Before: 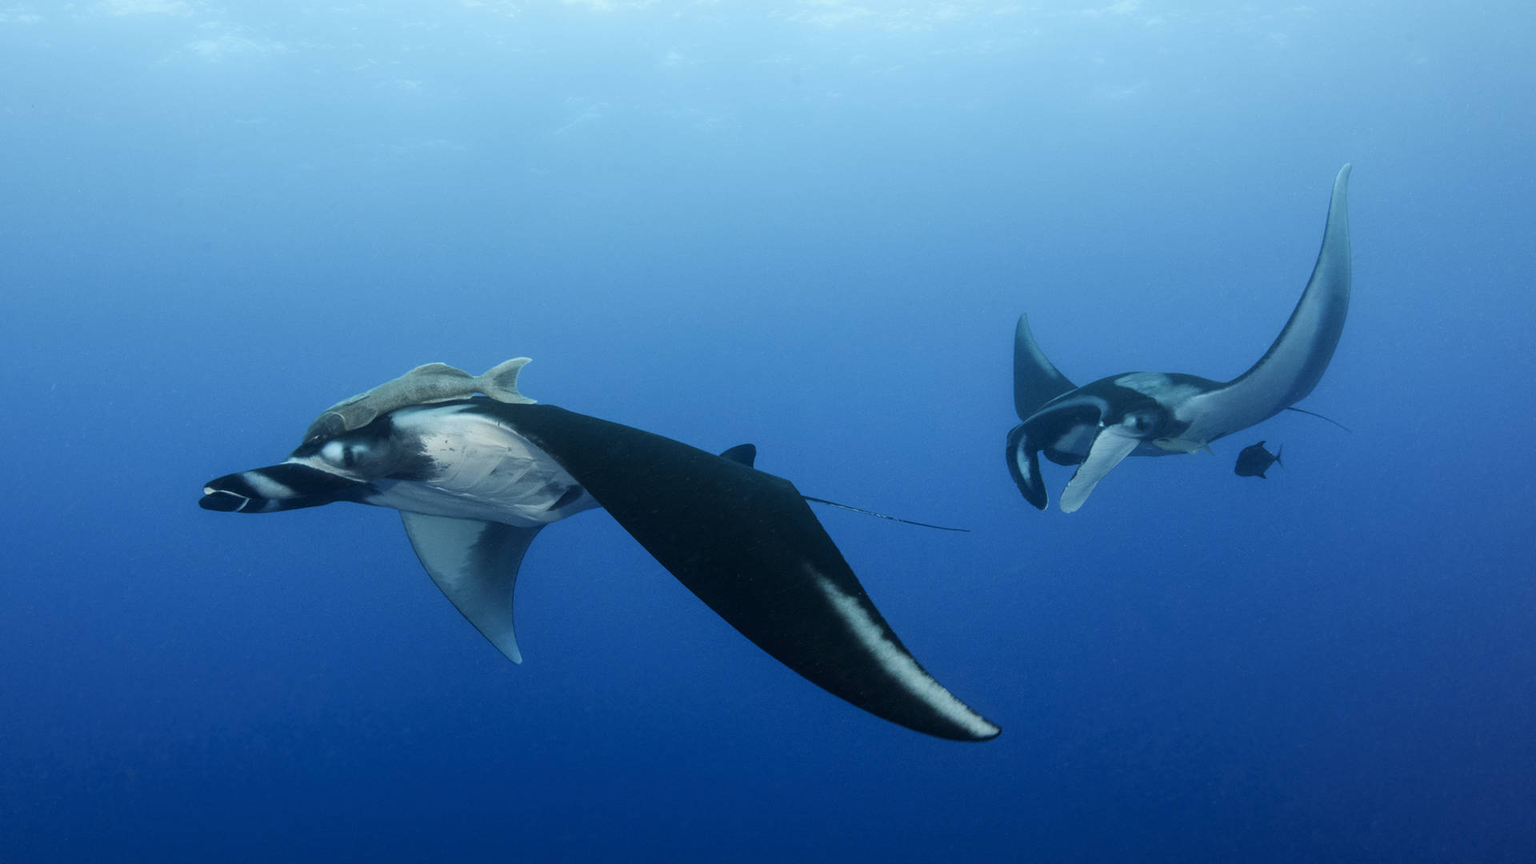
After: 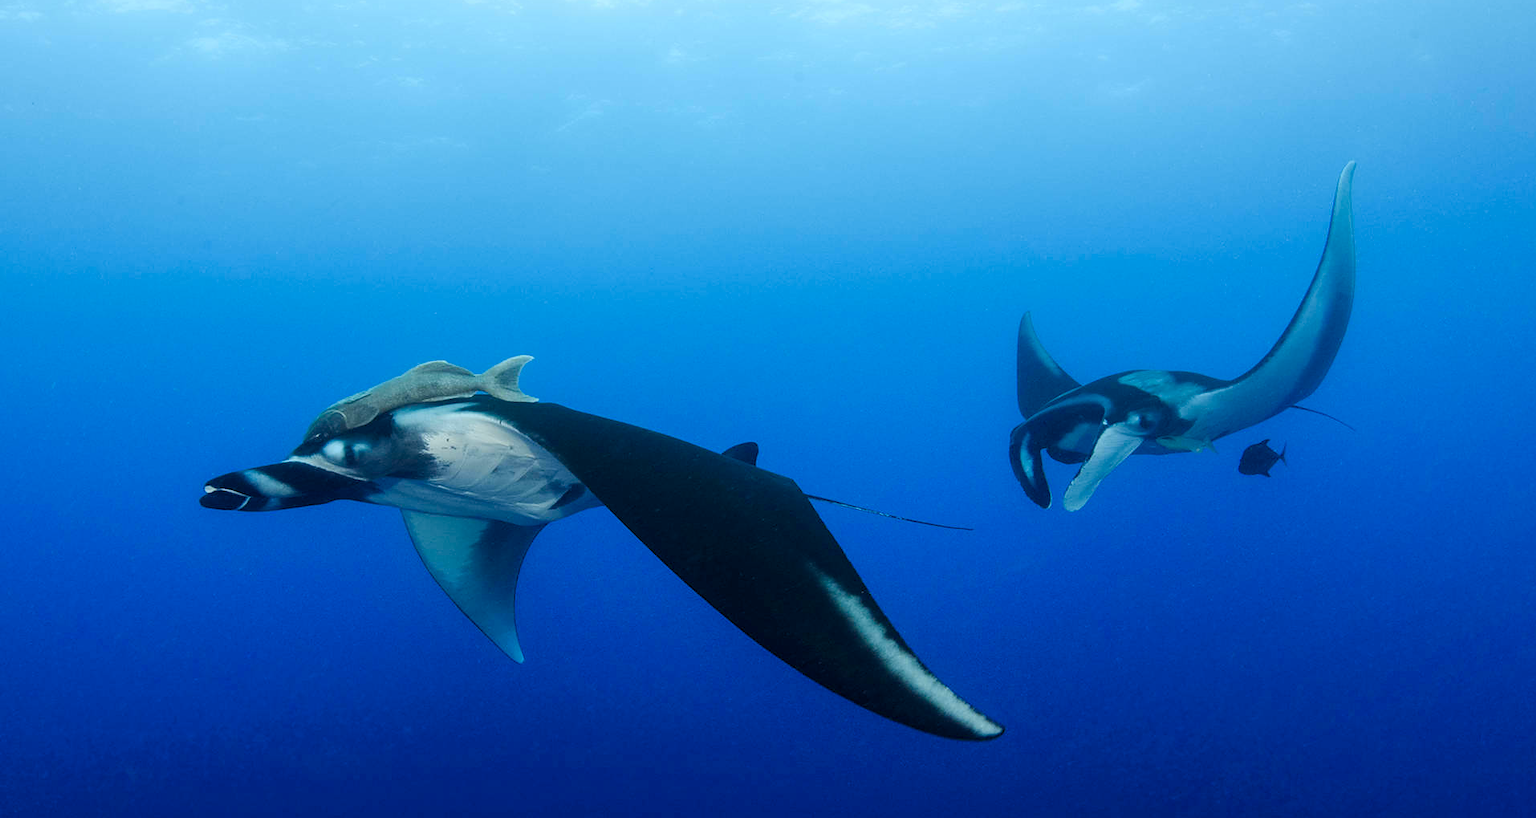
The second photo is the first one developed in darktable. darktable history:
color balance rgb: shadows lift › chroma 4.346%, shadows lift › hue 24.62°, perceptual saturation grading › global saturation 20%, perceptual saturation grading › highlights -24.958%, perceptual saturation grading › shadows 49.441%, global vibrance 39.64%
crop: top 0.421%, right 0.262%, bottom 5.046%
sharpen: radius 0.984, amount 0.609
